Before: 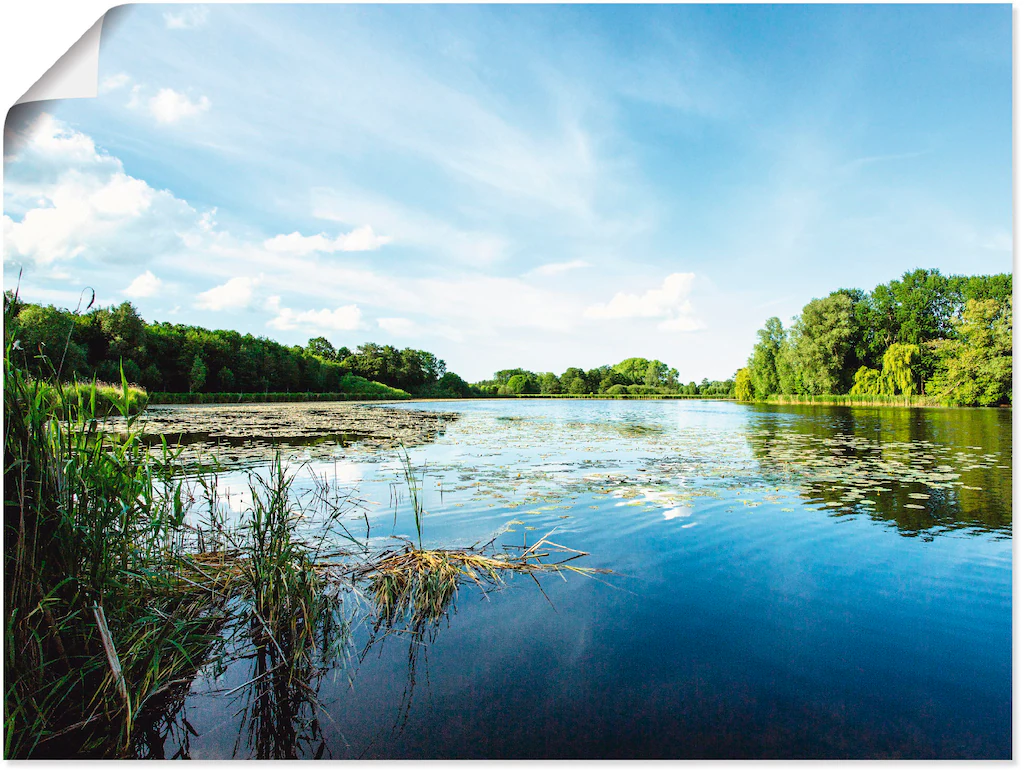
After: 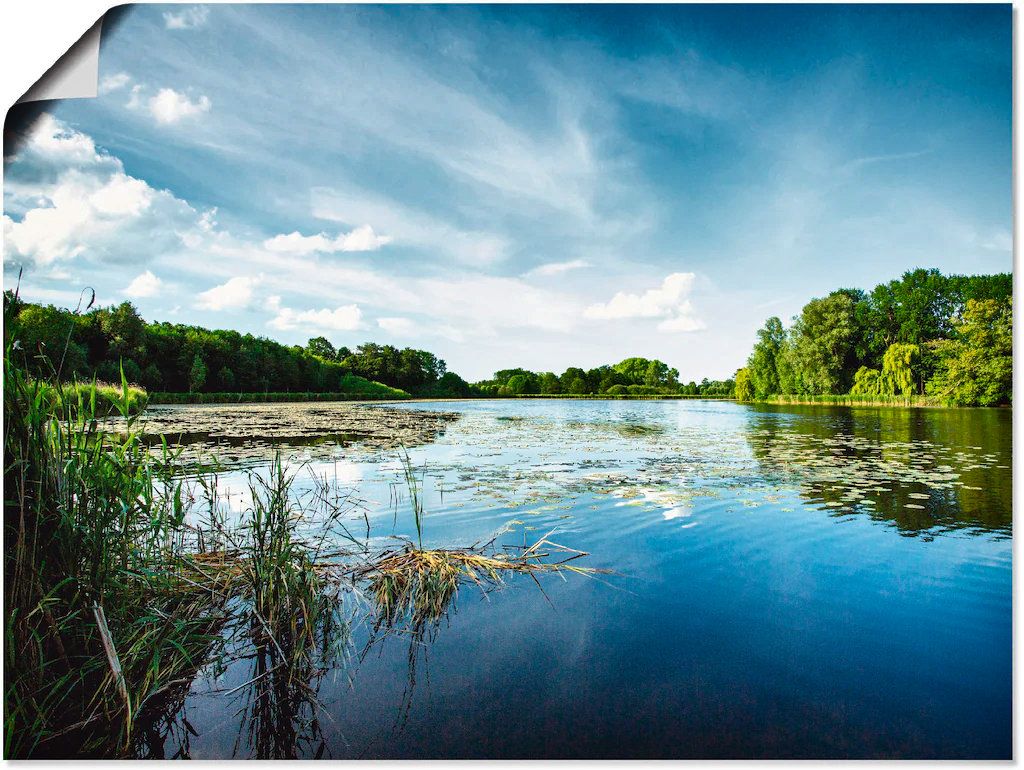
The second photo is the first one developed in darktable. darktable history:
shadows and highlights: radius 102.63, shadows 50.38, highlights -65.4, soften with gaussian
